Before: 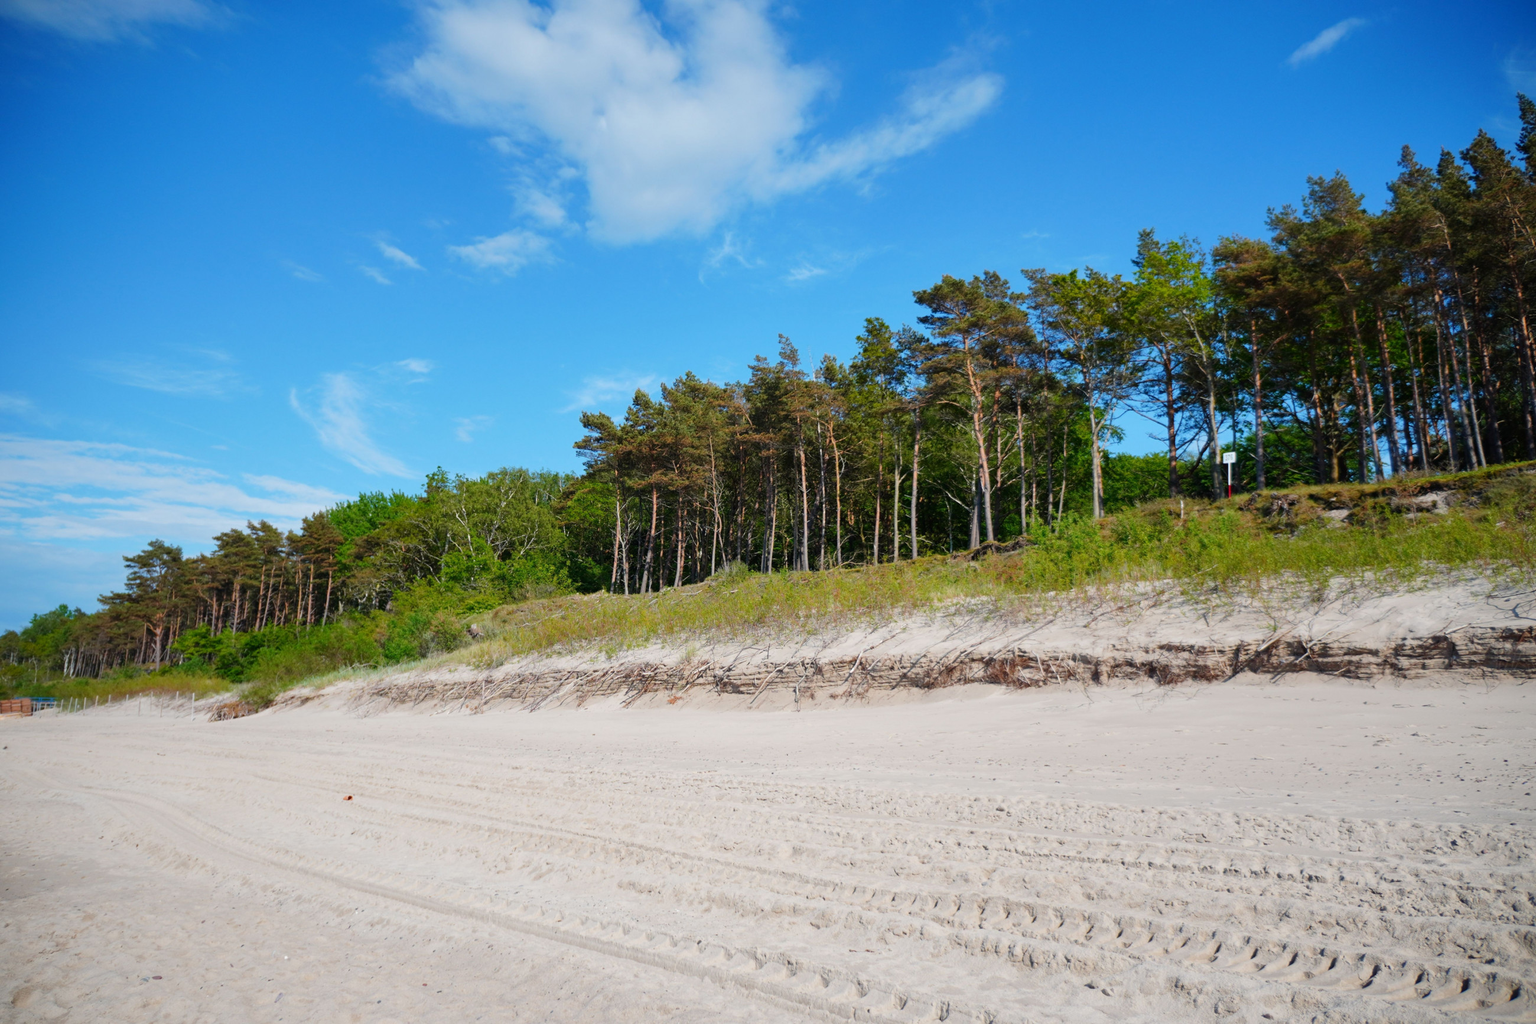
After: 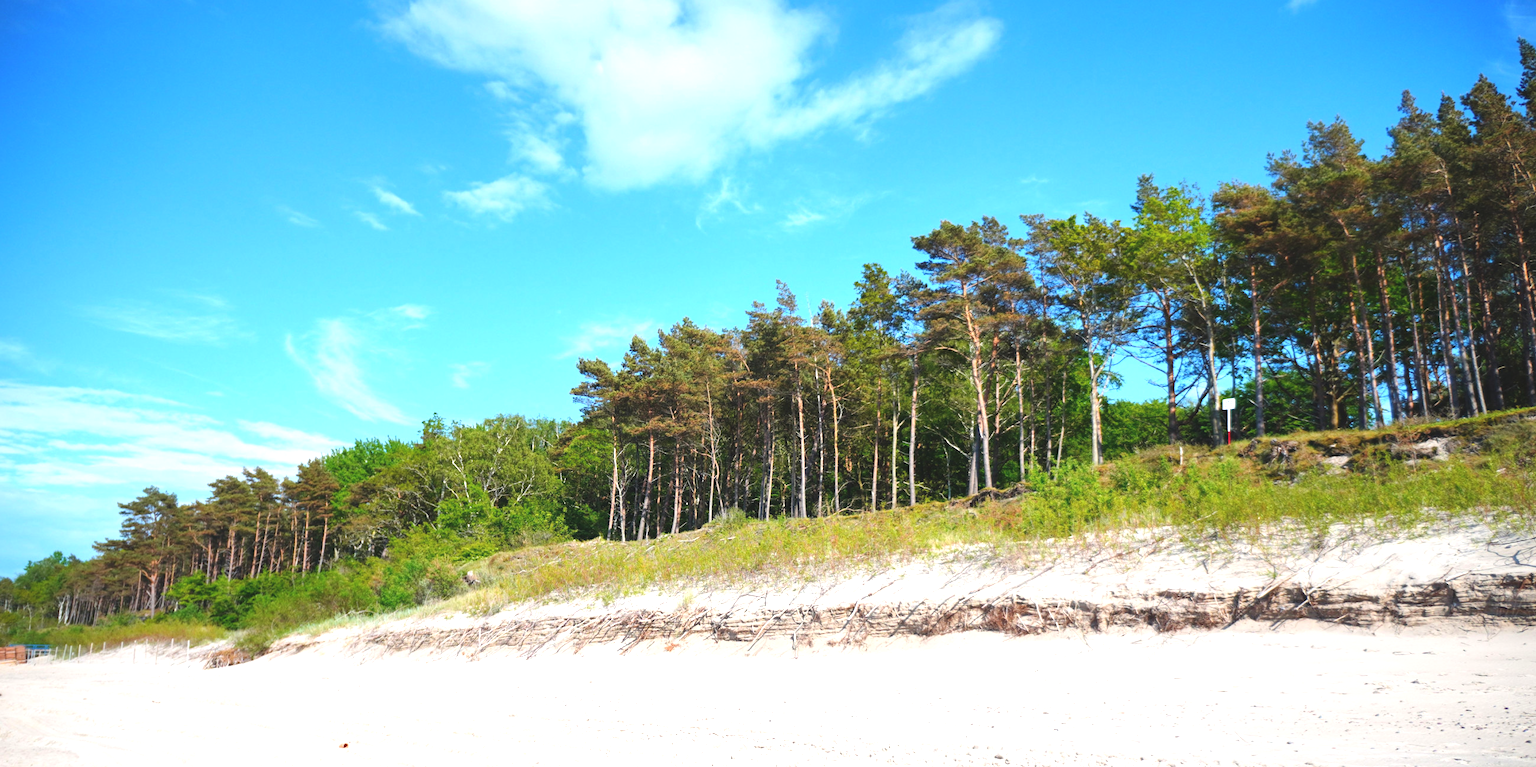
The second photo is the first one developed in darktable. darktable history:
crop: left 0.387%, top 5.469%, bottom 19.809%
exposure: black level correction -0.005, exposure 1.002 EV, compensate highlight preservation false
